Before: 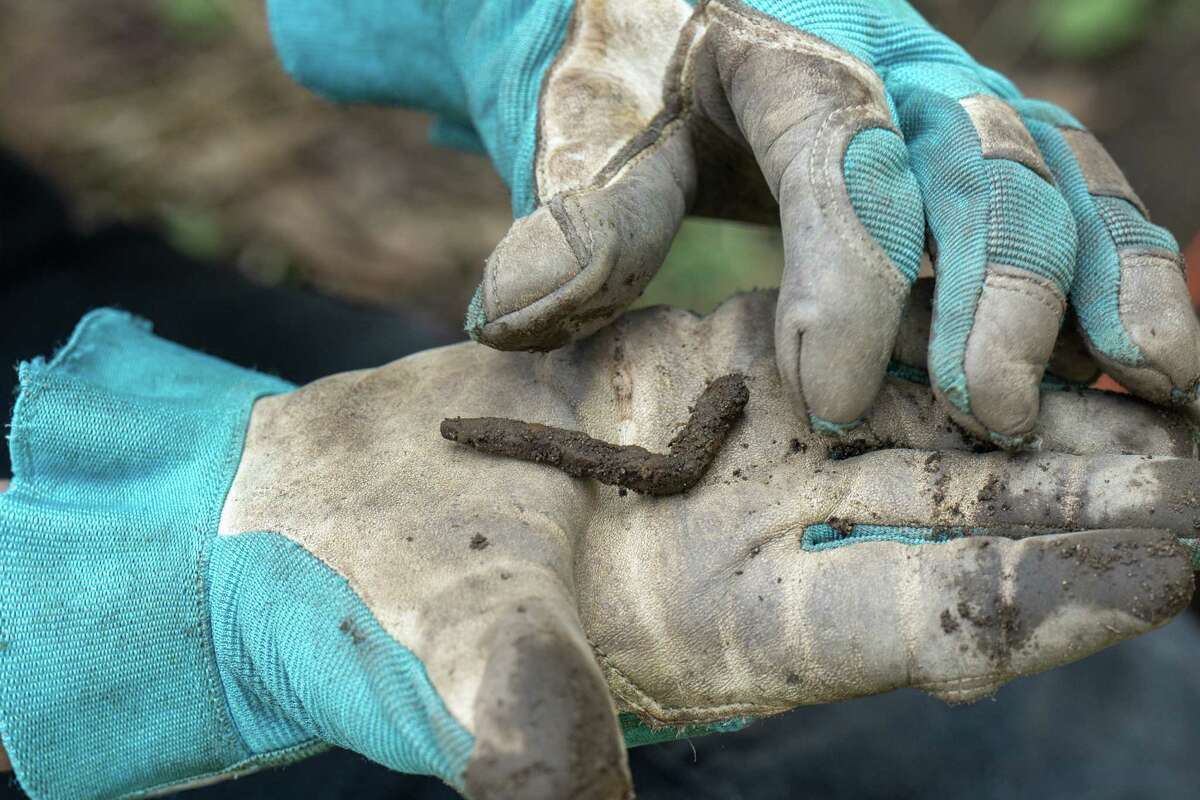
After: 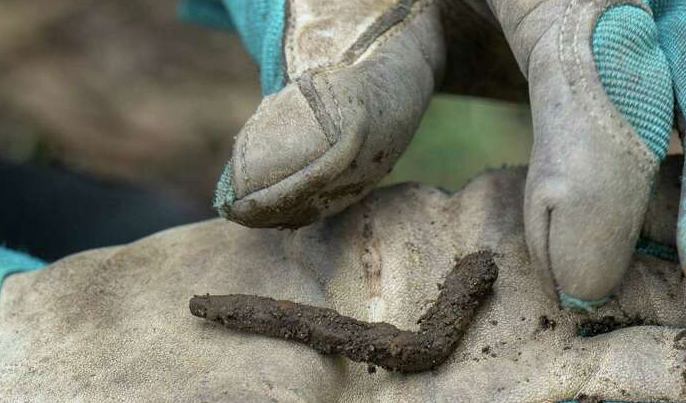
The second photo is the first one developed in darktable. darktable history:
crop: left 20.932%, top 15.471%, right 21.848%, bottom 34.081%
exposure: black level correction 0.001, exposure -0.125 EV, compensate exposure bias true, compensate highlight preservation false
